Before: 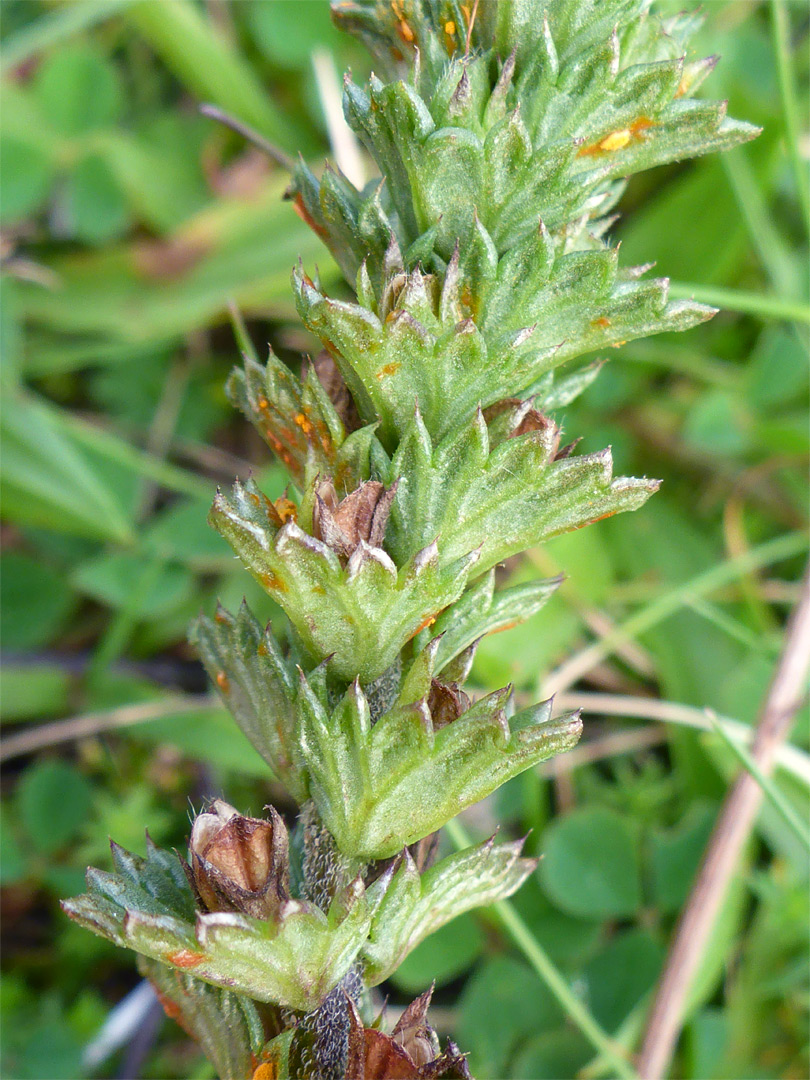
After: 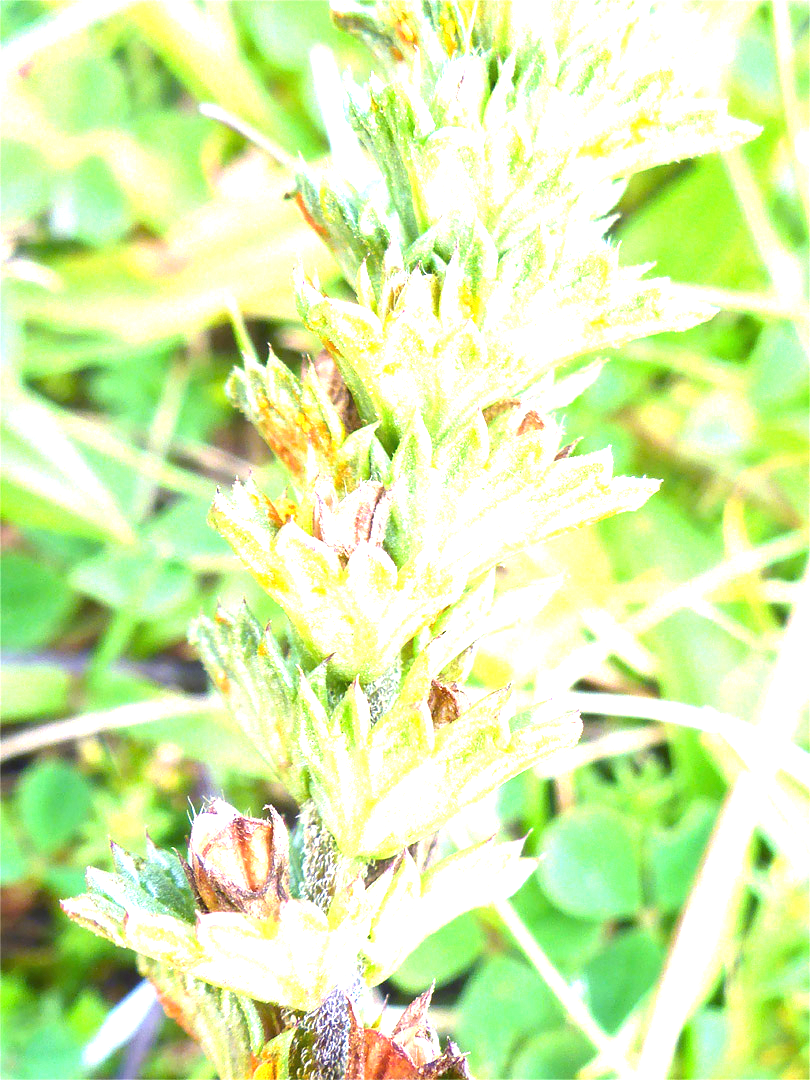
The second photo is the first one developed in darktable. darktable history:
exposure: black level correction 0, exposure 2.367 EV, compensate highlight preservation false
